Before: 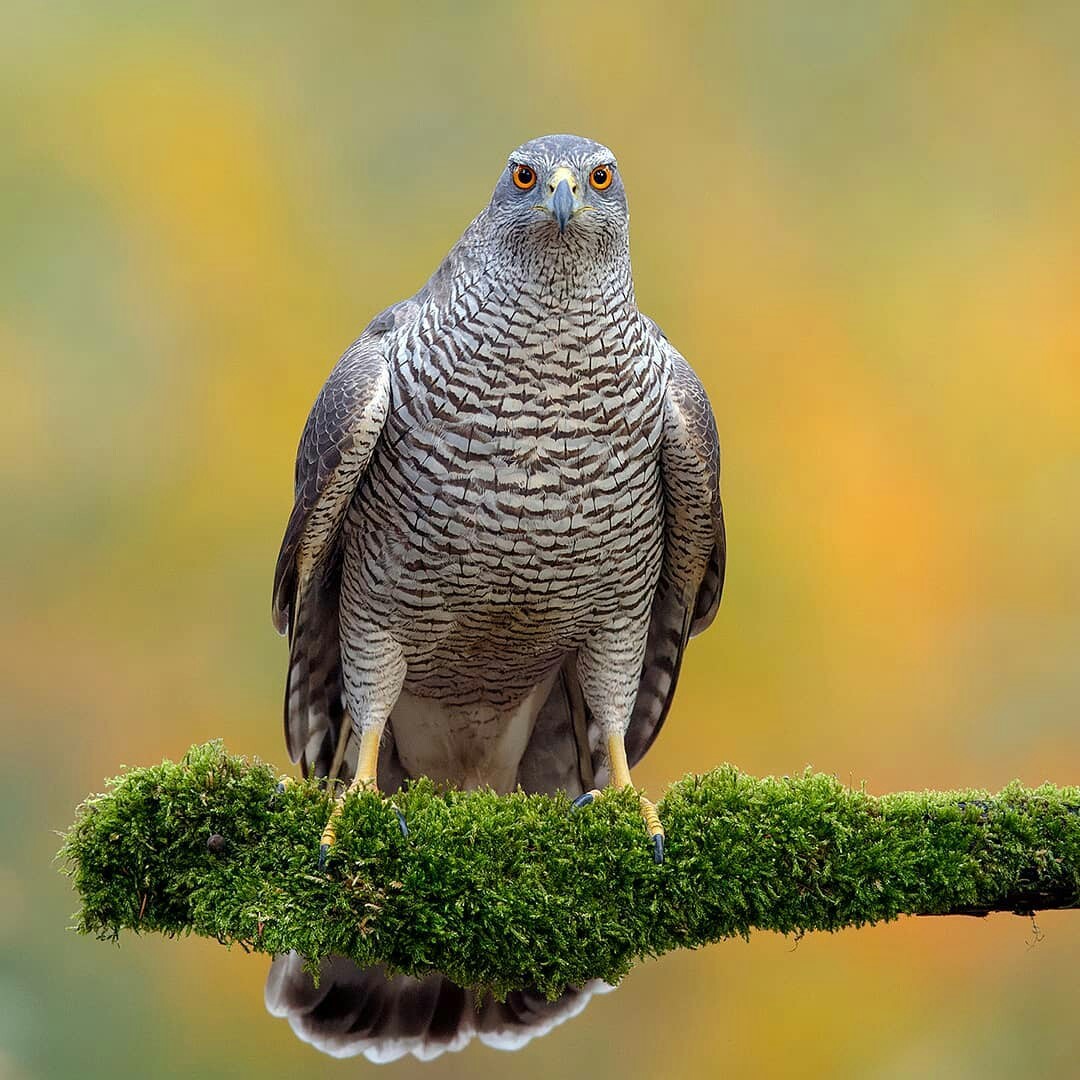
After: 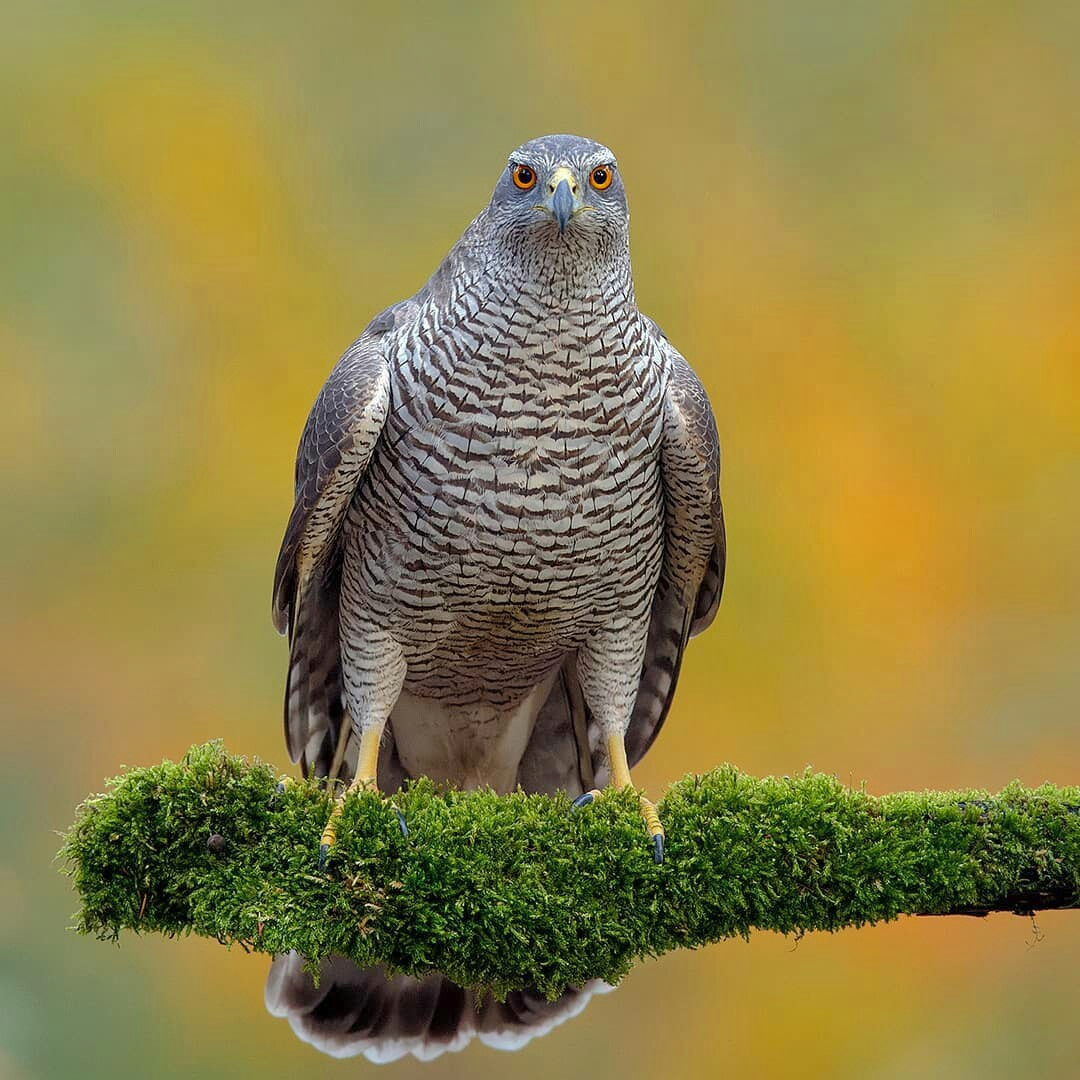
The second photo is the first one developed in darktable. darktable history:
shadows and highlights: shadows 40.06, highlights -60
